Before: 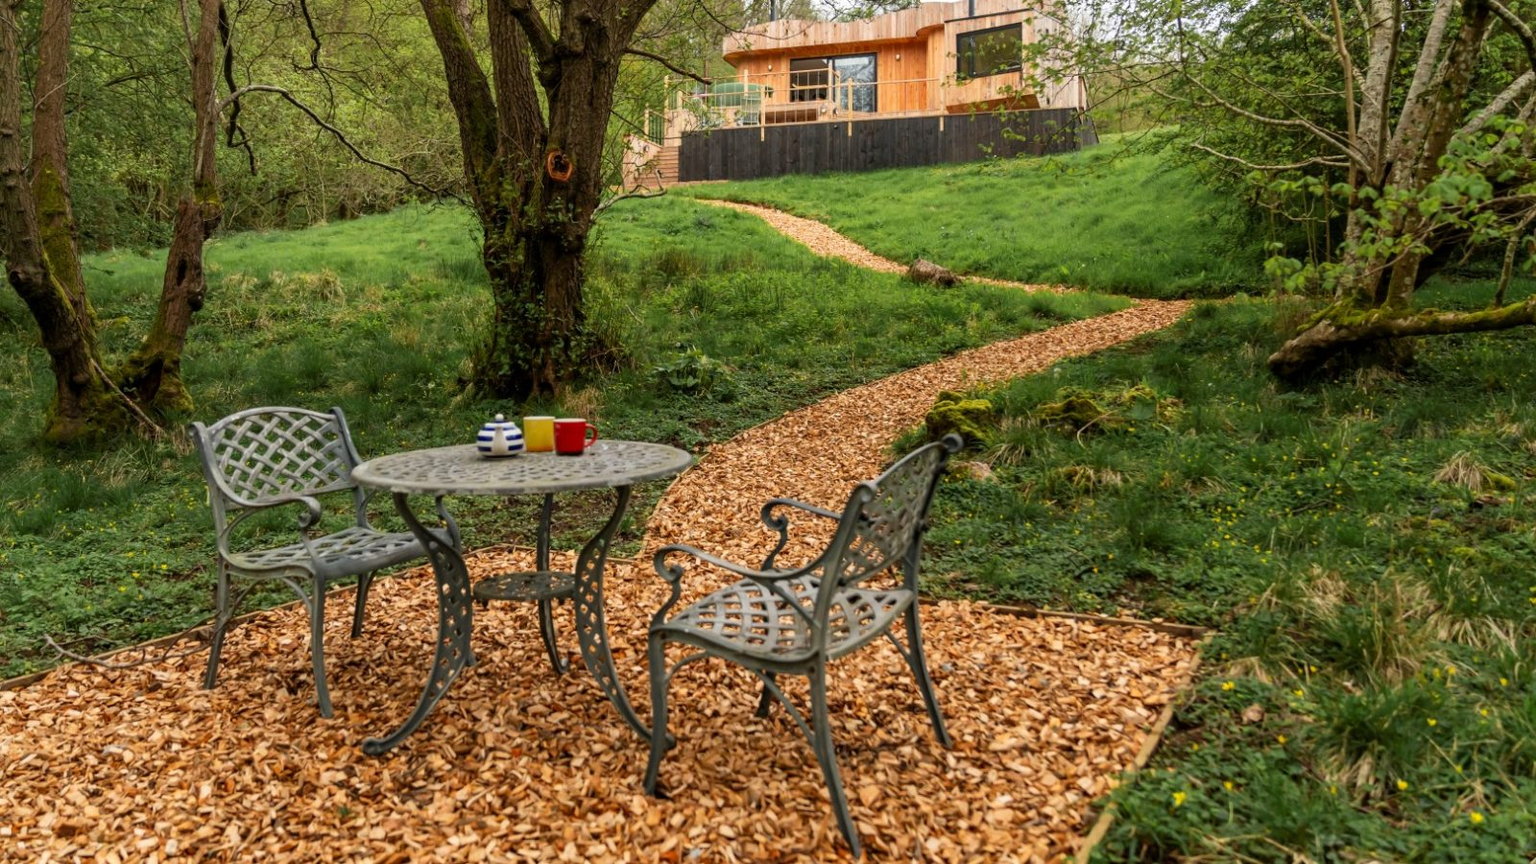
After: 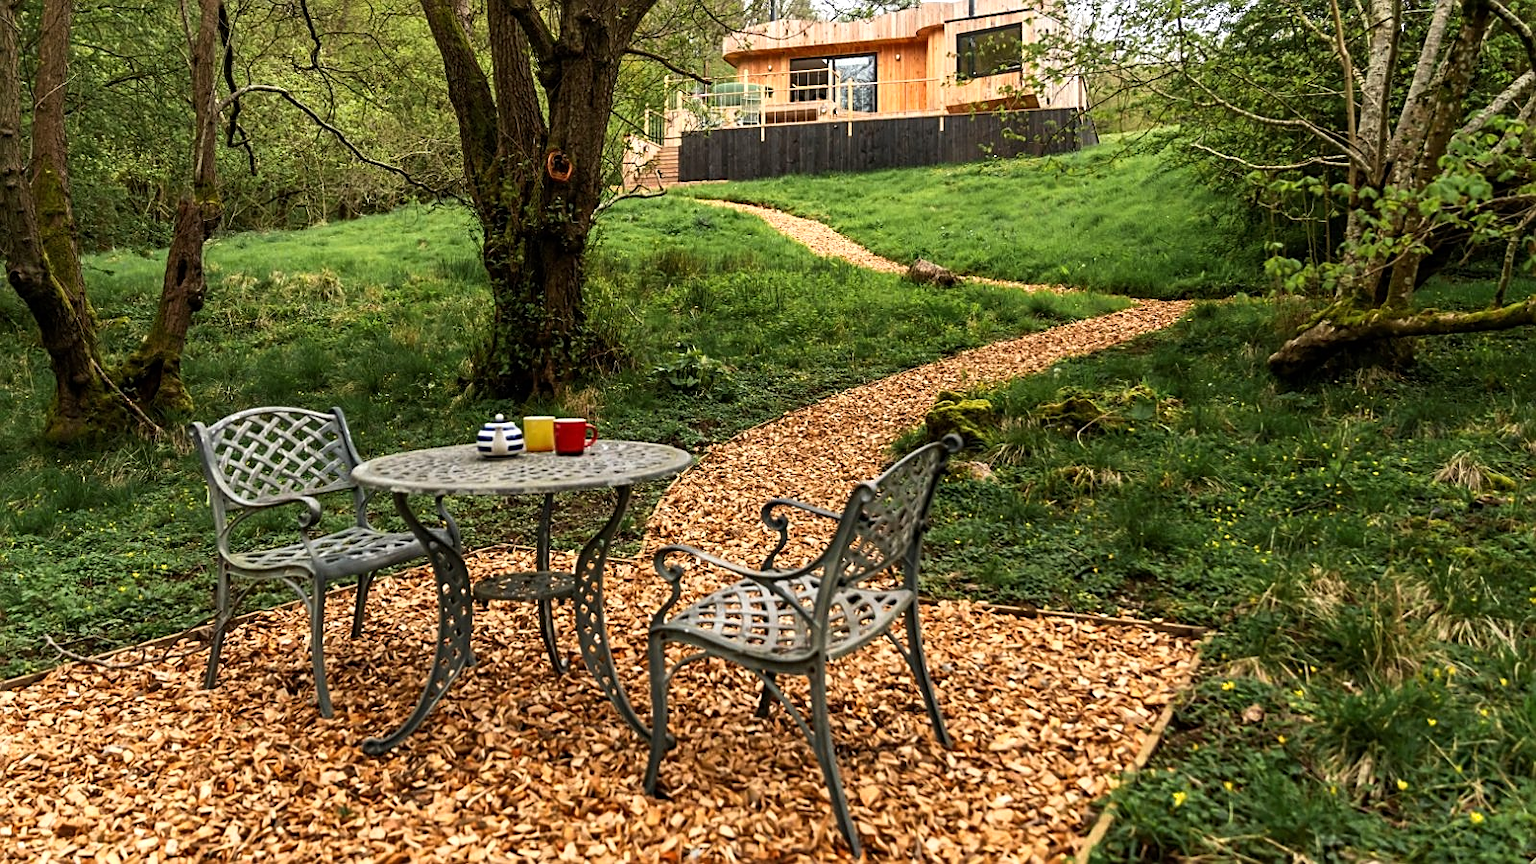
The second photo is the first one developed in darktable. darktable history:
tone equalizer: -8 EV -0.417 EV, -7 EV -0.389 EV, -6 EV -0.333 EV, -5 EV -0.222 EV, -3 EV 0.222 EV, -2 EV 0.333 EV, -1 EV 0.389 EV, +0 EV 0.417 EV, edges refinement/feathering 500, mask exposure compensation -1.57 EV, preserve details no
sharpen: on, module defaults
shadows and highlights: shadows 0, highlights 40
